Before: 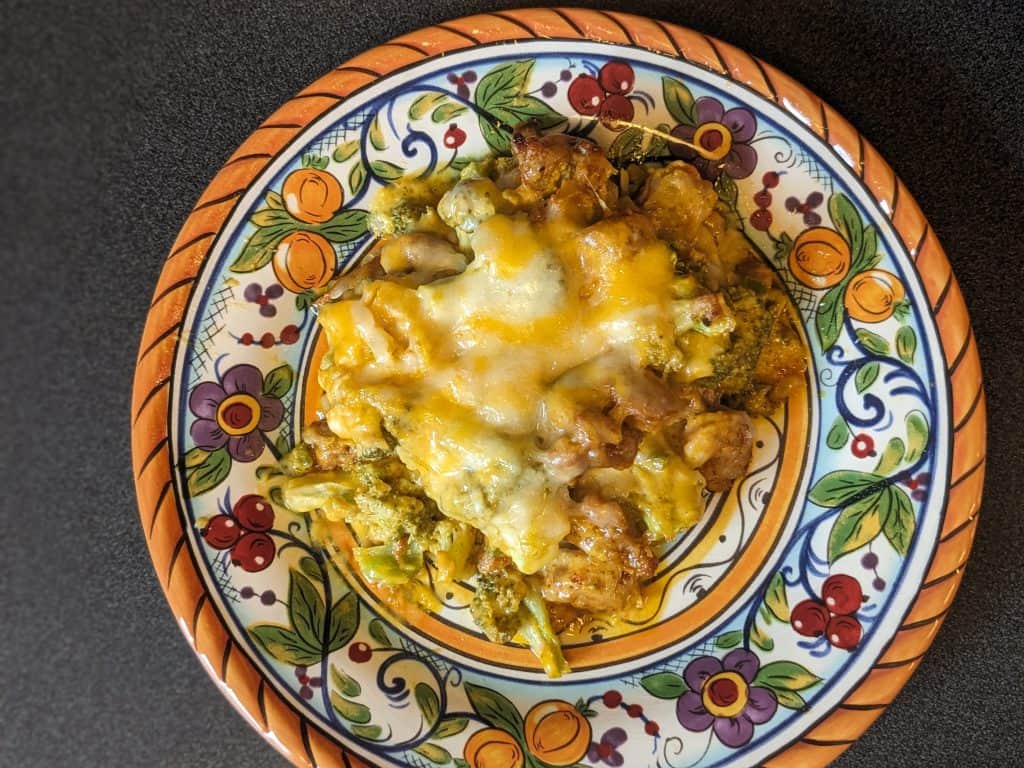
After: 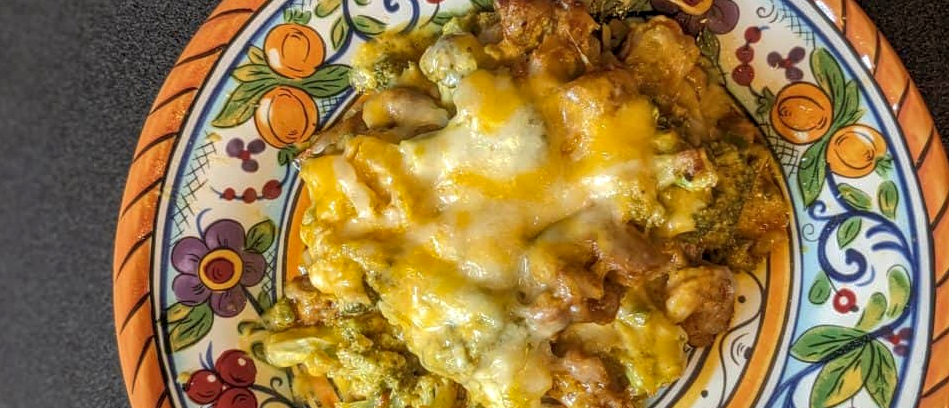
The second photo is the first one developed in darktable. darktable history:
shadows and highlights: on, module defaults
local contrast: detail 130%
crop: left 1.842%, top 18.918%, right 5.393%, bottom 27.867%
